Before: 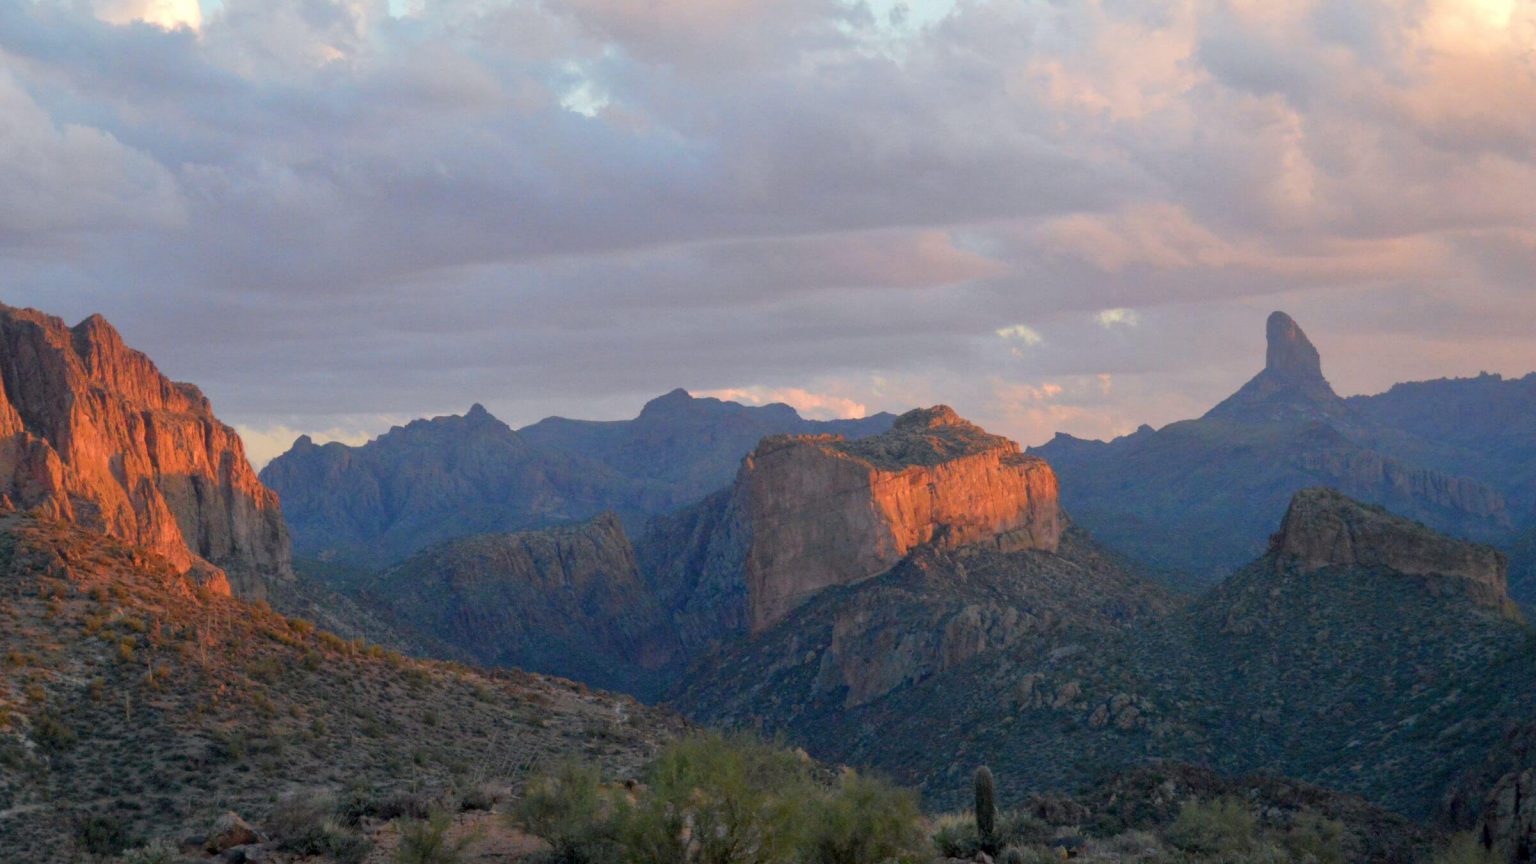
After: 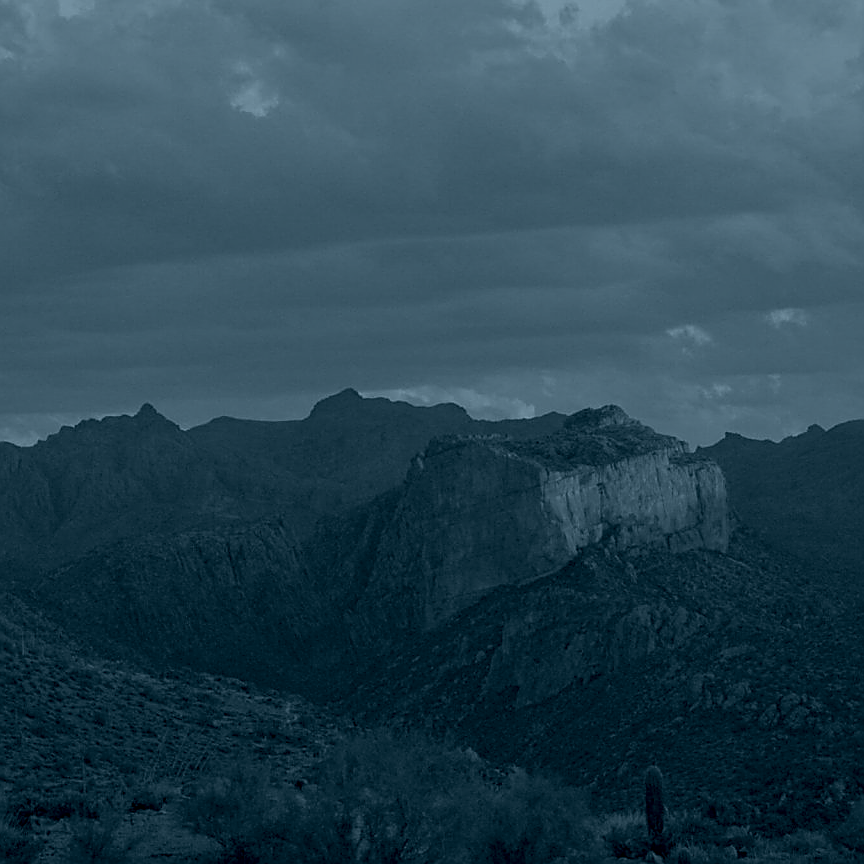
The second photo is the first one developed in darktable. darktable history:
colorize: hue 194.4°, saturation 29%, source mix 61.75%, lightness 3.98%, version 1
tone equalizer: on, module defaults
sharpen: radius 1.4, amount 1.25, threshold 0.7
crop: left 21.496%, right 22.254%
haze removal: compatibility mode true, adaptive false
white balance: red 1.045, blue 0.932
exposure: black level correction -0.002, exposure 0.54 EV, compensate highlight preservation false
